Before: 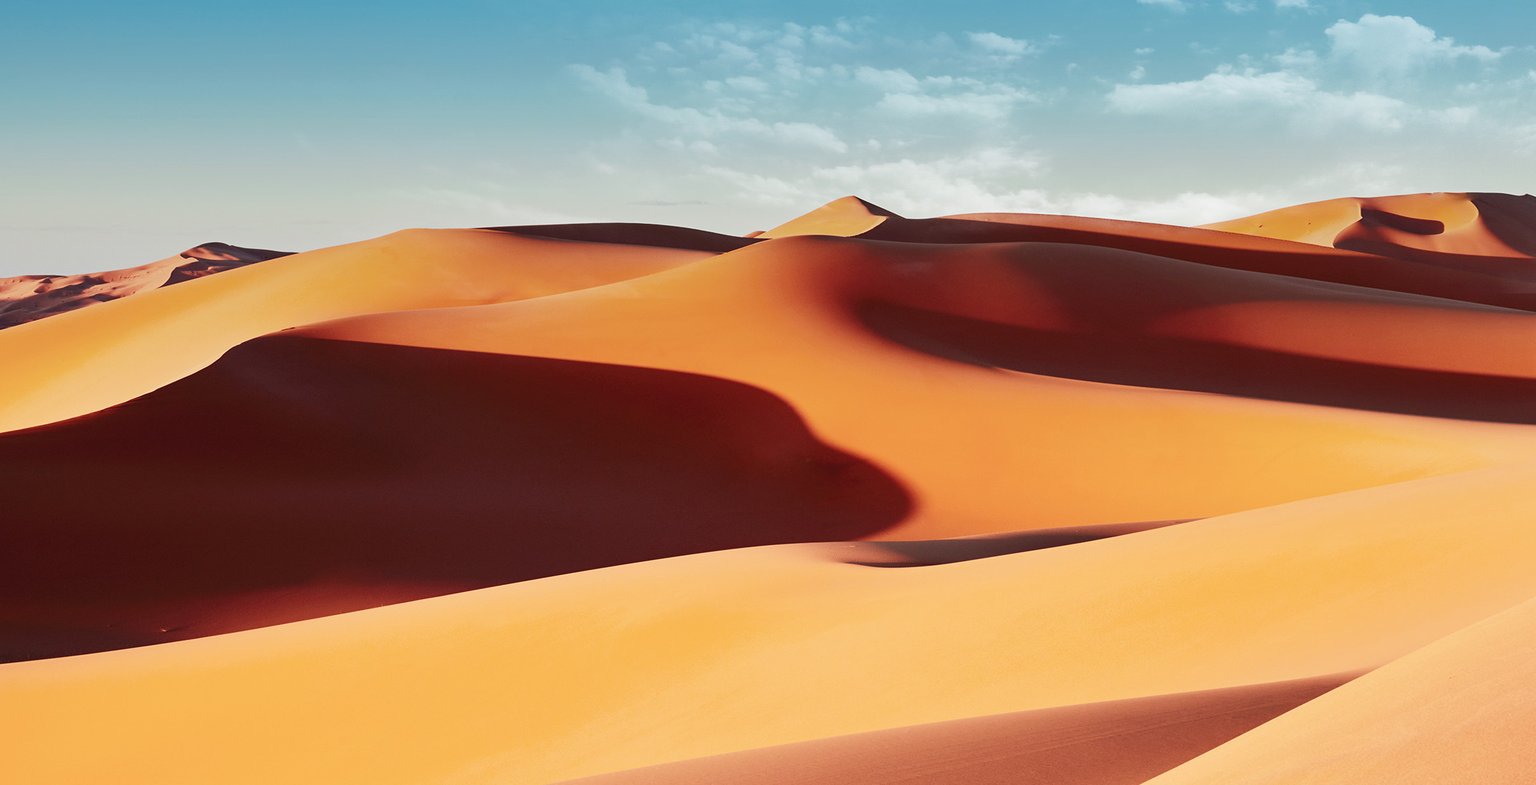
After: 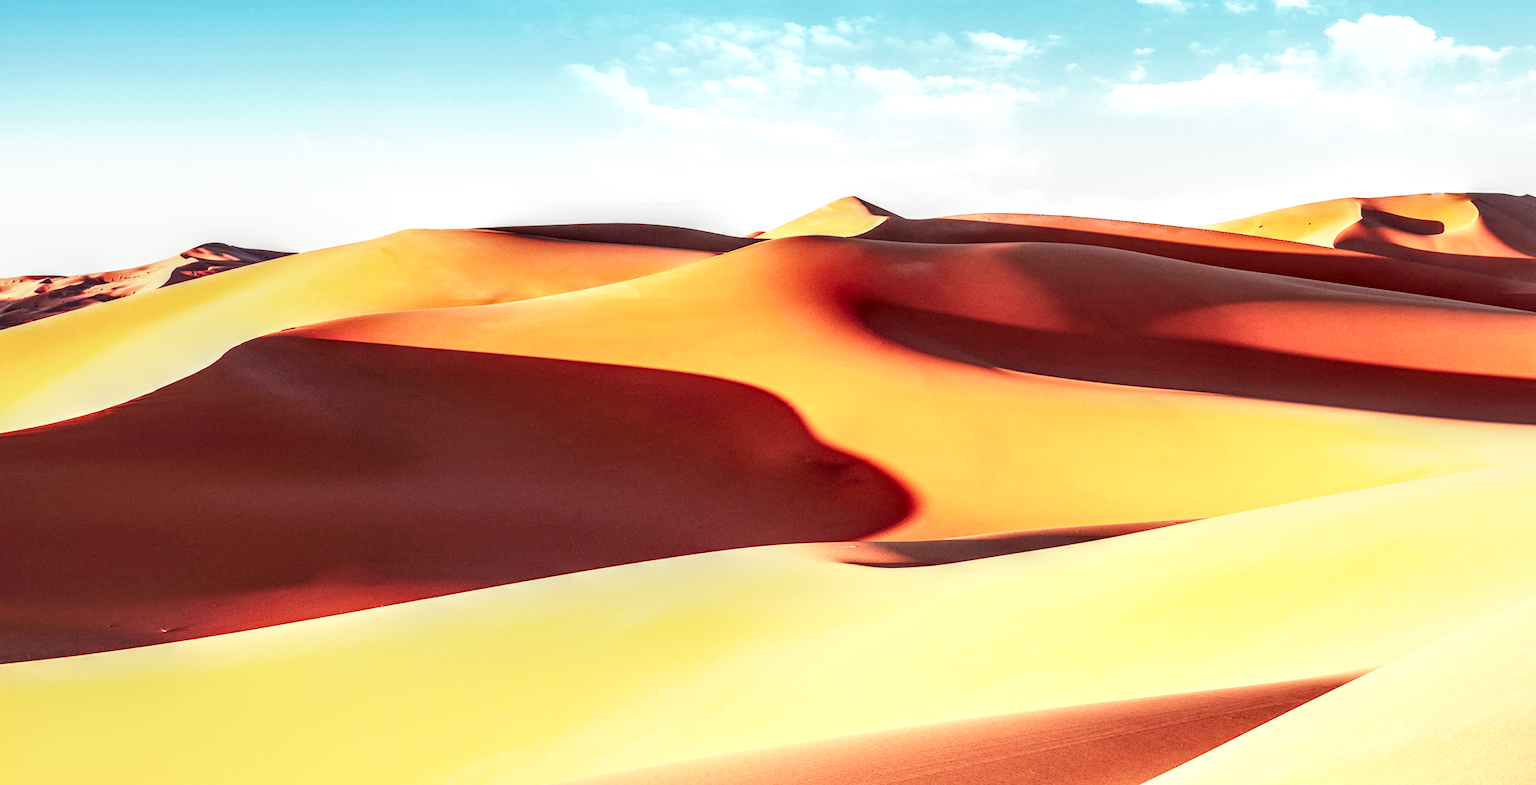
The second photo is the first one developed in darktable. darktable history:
local contrast: highlights 0%, shadows 0%, detail 182%
base curve: curves: ch0 [(0, 0) (0.495, 0.917) (1, 1)], preserve colors none
